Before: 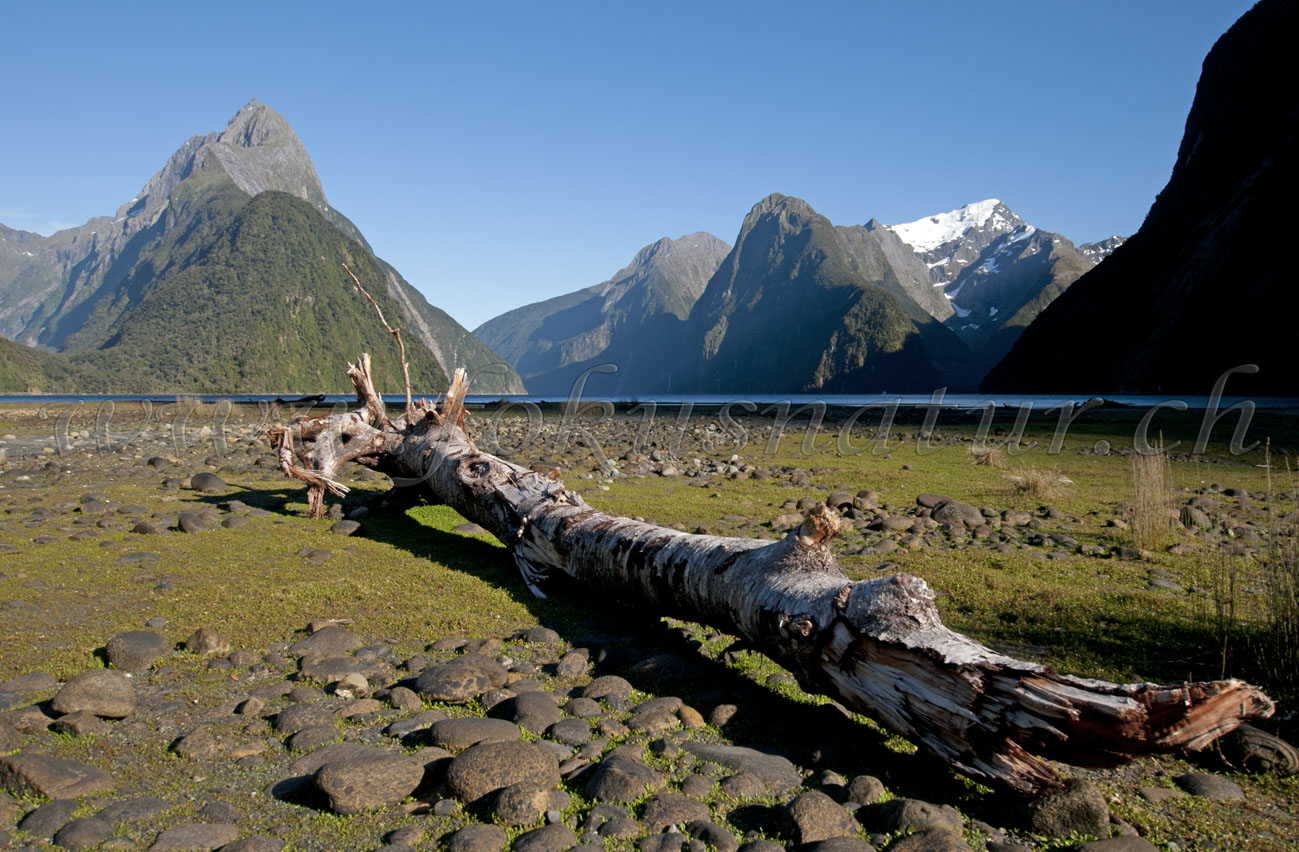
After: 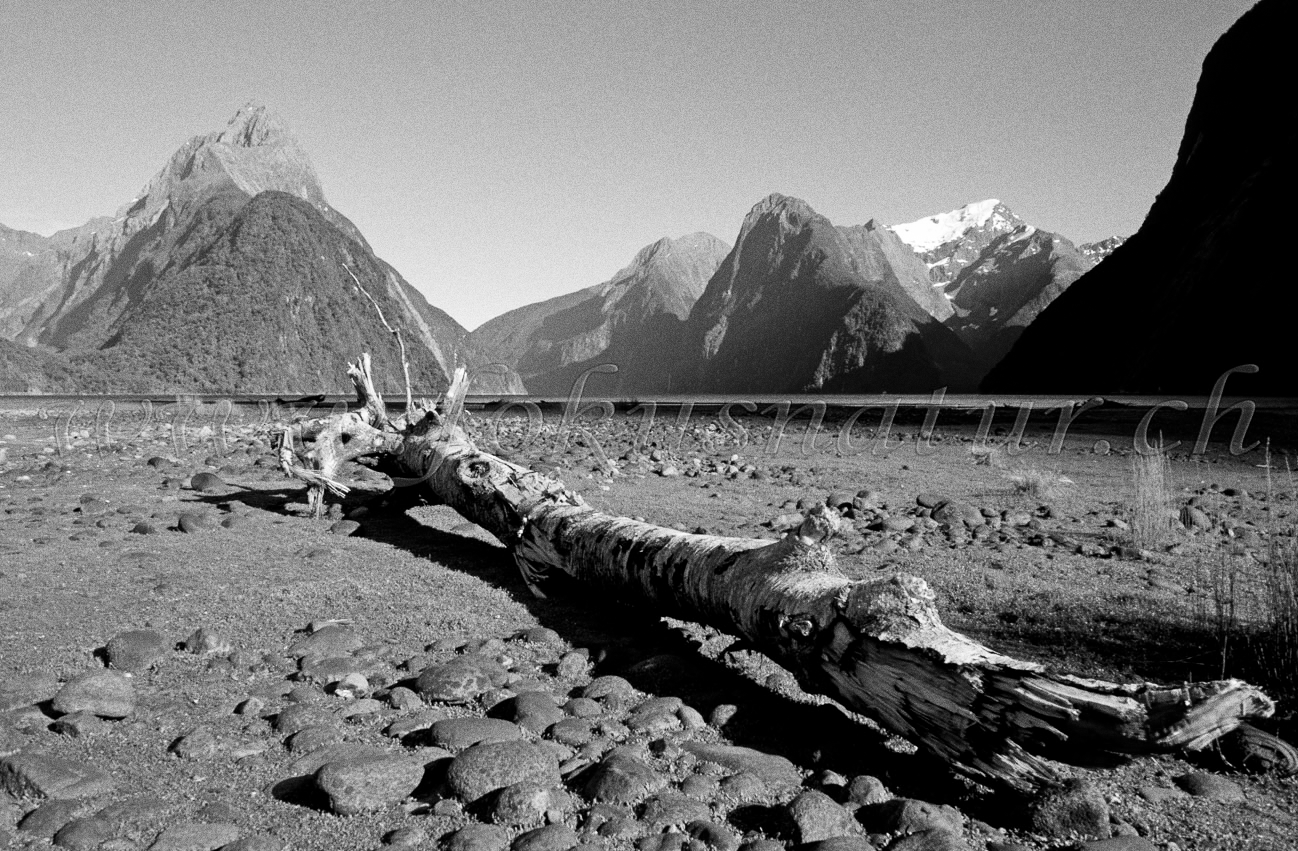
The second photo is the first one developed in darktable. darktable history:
contrast brightness saturation: contrast 0.2, brightness 0.16, saturation 0.22
monochrome: on, module defaults
grain: coarseness 11.82 ISO, strength 36.67%, mid-tones bias 74.17%
